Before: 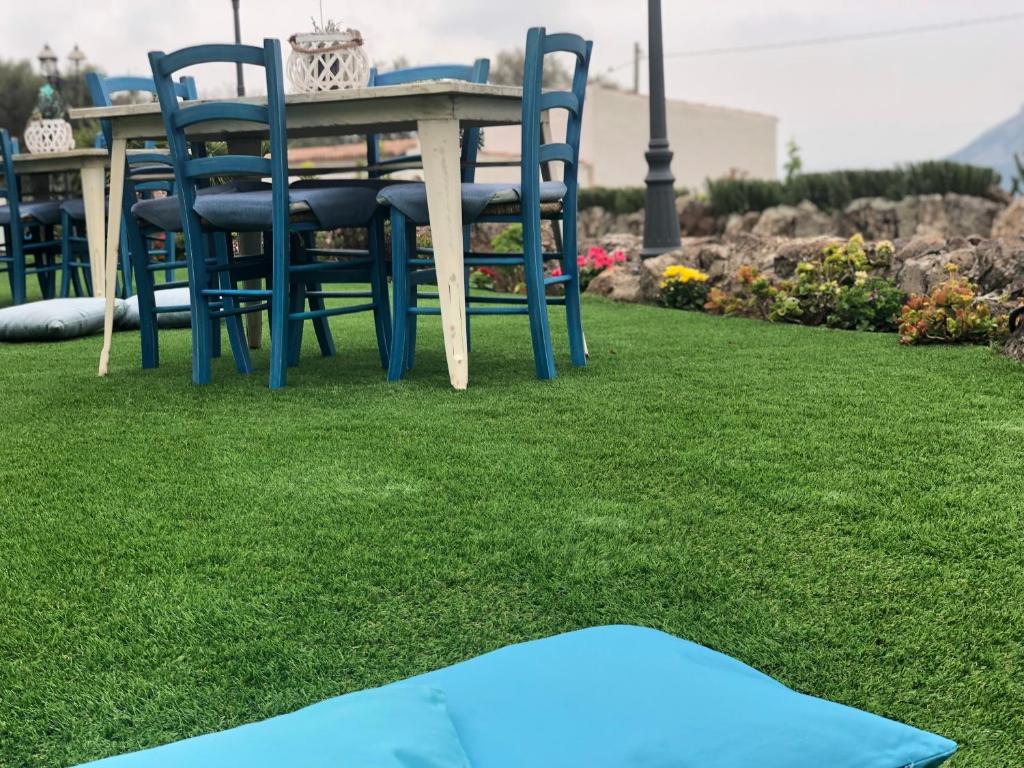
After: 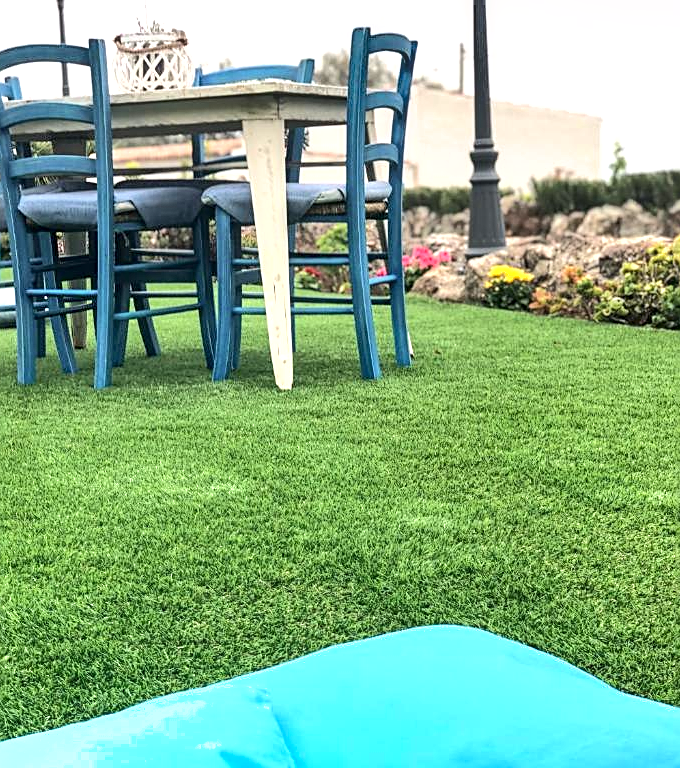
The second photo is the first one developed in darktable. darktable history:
tone curve: curves: ch0 [(0, 0) (0.003, 0.005) (0.011, 0.006) (0.025, 0.013) (0.044, 0.027) (0.069, 0.042) (0.1, 0.06) (0.136, 0.085) (0.177, 0.118) (0.224, 0.171) (0.277, 0.239) (0.335, 0.314) (0.399, 0.394) (0.468, 0.473) (0.543, 0.552) (0.623, 0.64) (0.709, 0.718) (0.801, 0.801) (0.898, 0.882) (1, 1)], color space Lab, independent channels, preserve colors none
sharpen: on, module defaults
exposure: exposure 0.774 EV, compensate exposure bias true, compensate highlight preservation false
local contrast: detail 130%
contrast brightness saturation: contrast 0.136, brightness 0.228
shadows and highlights: low approximation 0.01, soften with gaussian
crop: left 17.173%, right 16.365%
